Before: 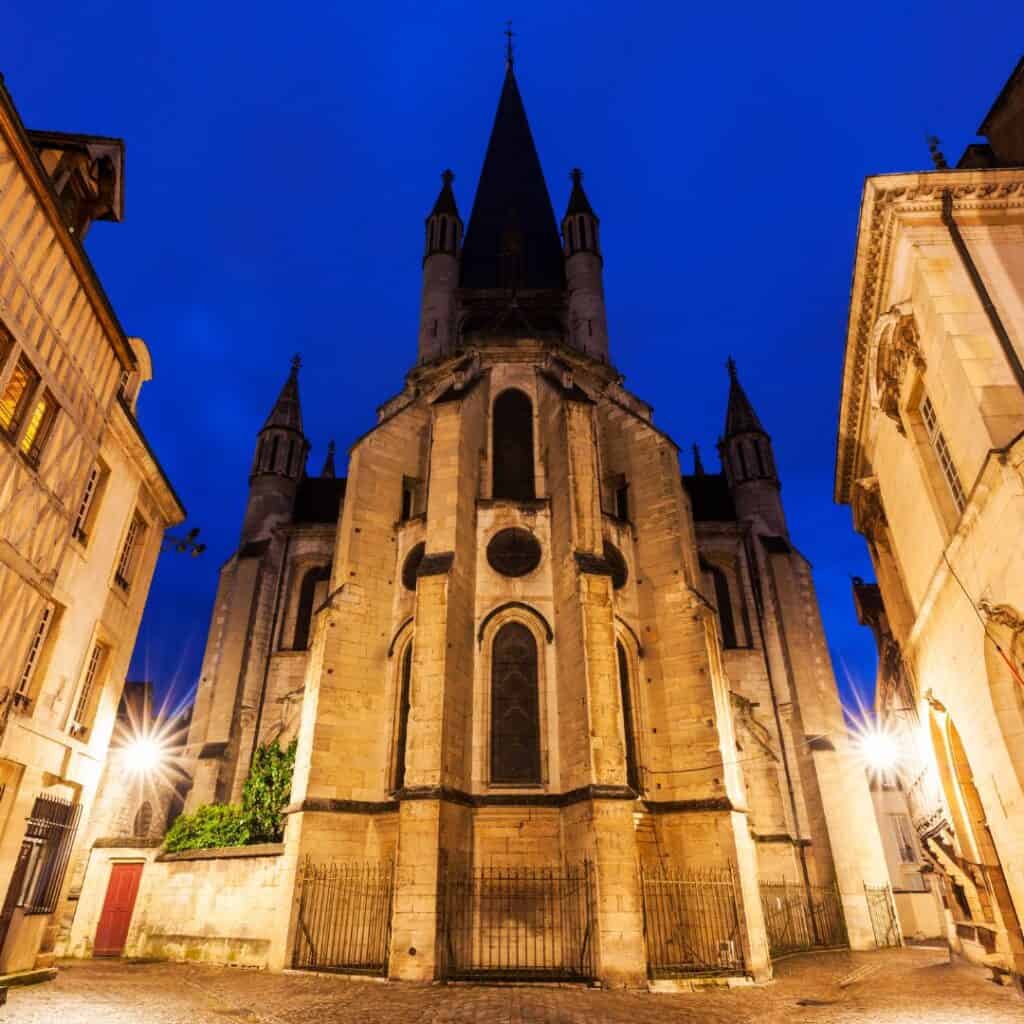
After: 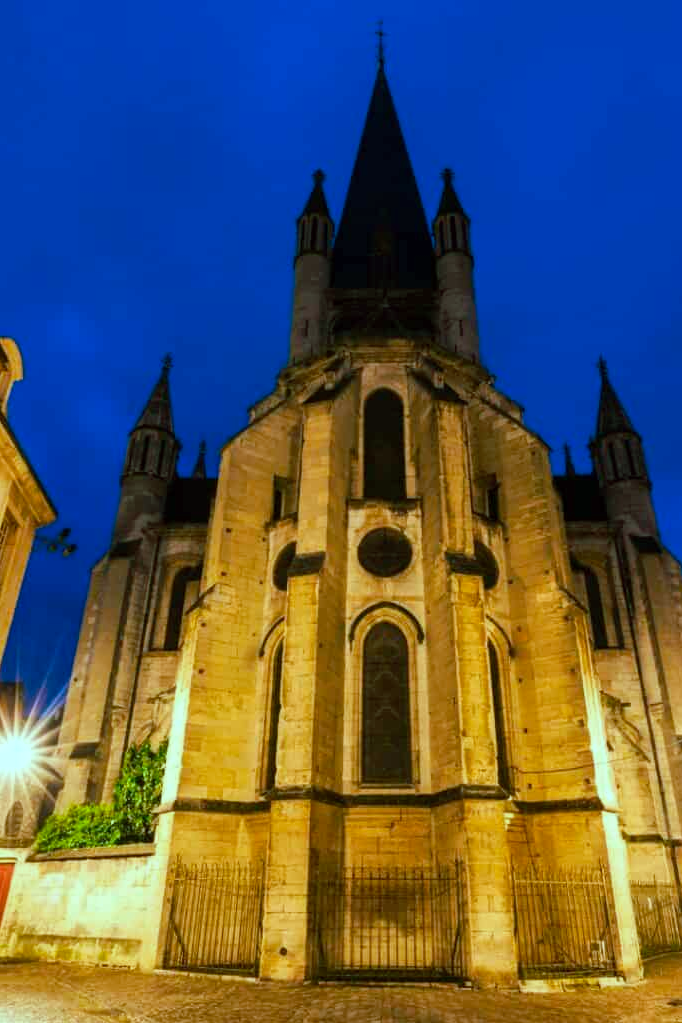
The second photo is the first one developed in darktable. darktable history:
color balance rgb: shadows lift › chroma 11.71%, shadows lift › hue 133.46°, highlights gain › chroma 4%, highlights gain › hue 200.2°, perceptual saturation grading › global saturation 18.05%
crop and rotate: left 12.648%, right 20.685%
